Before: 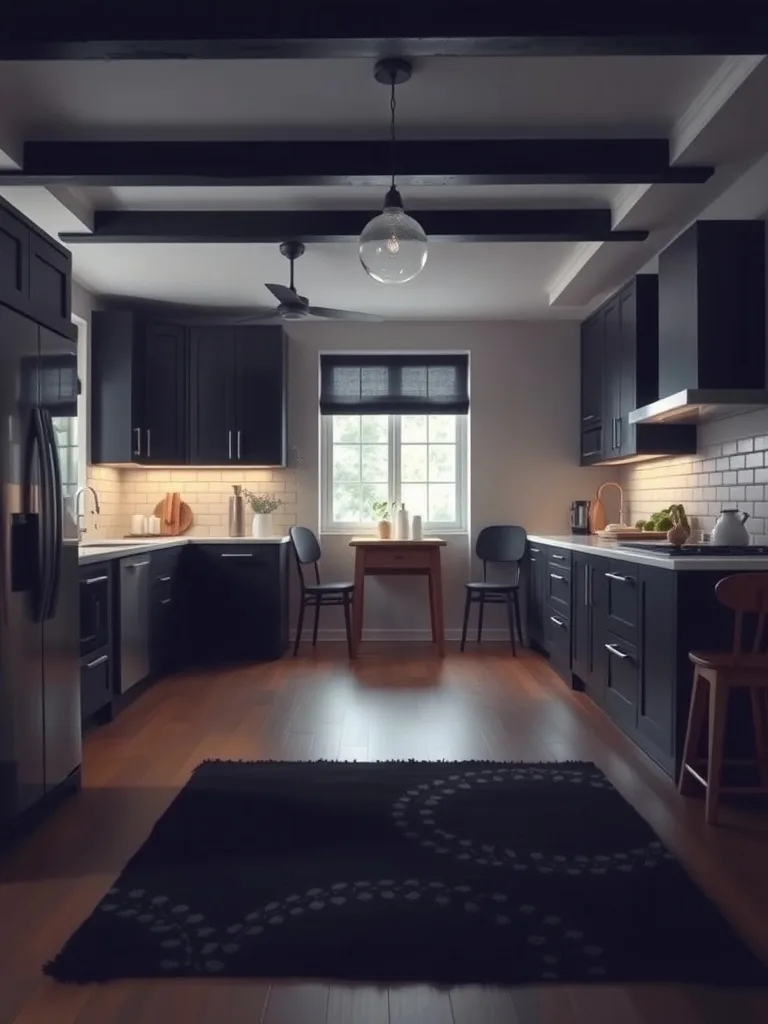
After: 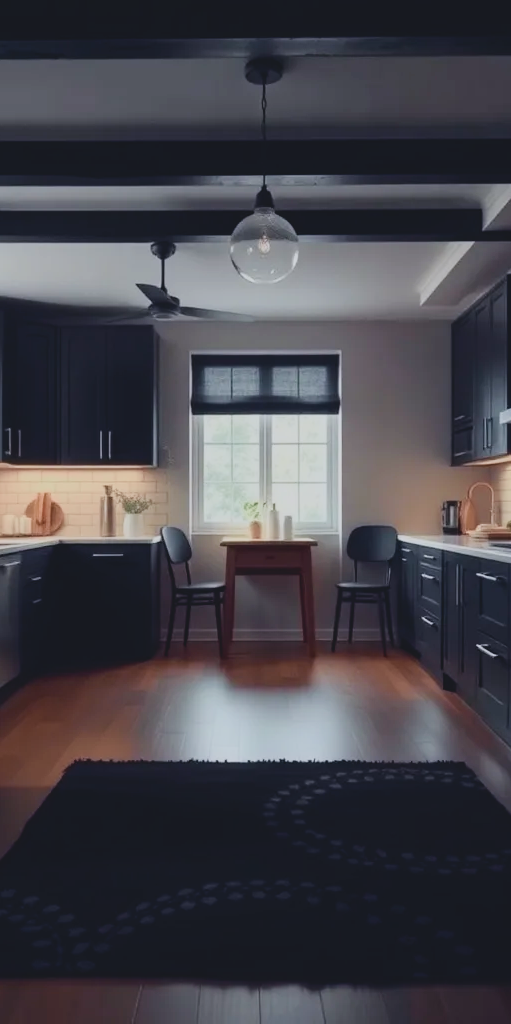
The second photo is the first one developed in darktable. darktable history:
crop: left 16.899%, right 16.556%
tone curve: curves: ch0 [(0, 0.084) (0.155, 0.169) (0.46, 0.466) (0.751, 0.788) (1, 0.961)]; ch1 [(0, 0) (0.43, 0.408) (0.476, 0.469) (0.505, 0.503) (0.553, 0.563) (0.592, 0.581) (0.631, 0.625) (1, 1)]; ch2 [(0, 0) (0.505, 0.495) (0.55, 0.557) (0.583, 0.573) (1, 1)], color space Lab, independent channels, preserve colors none
filmic rgb: black relative exposure -6.98 EV, white relative exposure 5.63 EV, hardness 2.86
